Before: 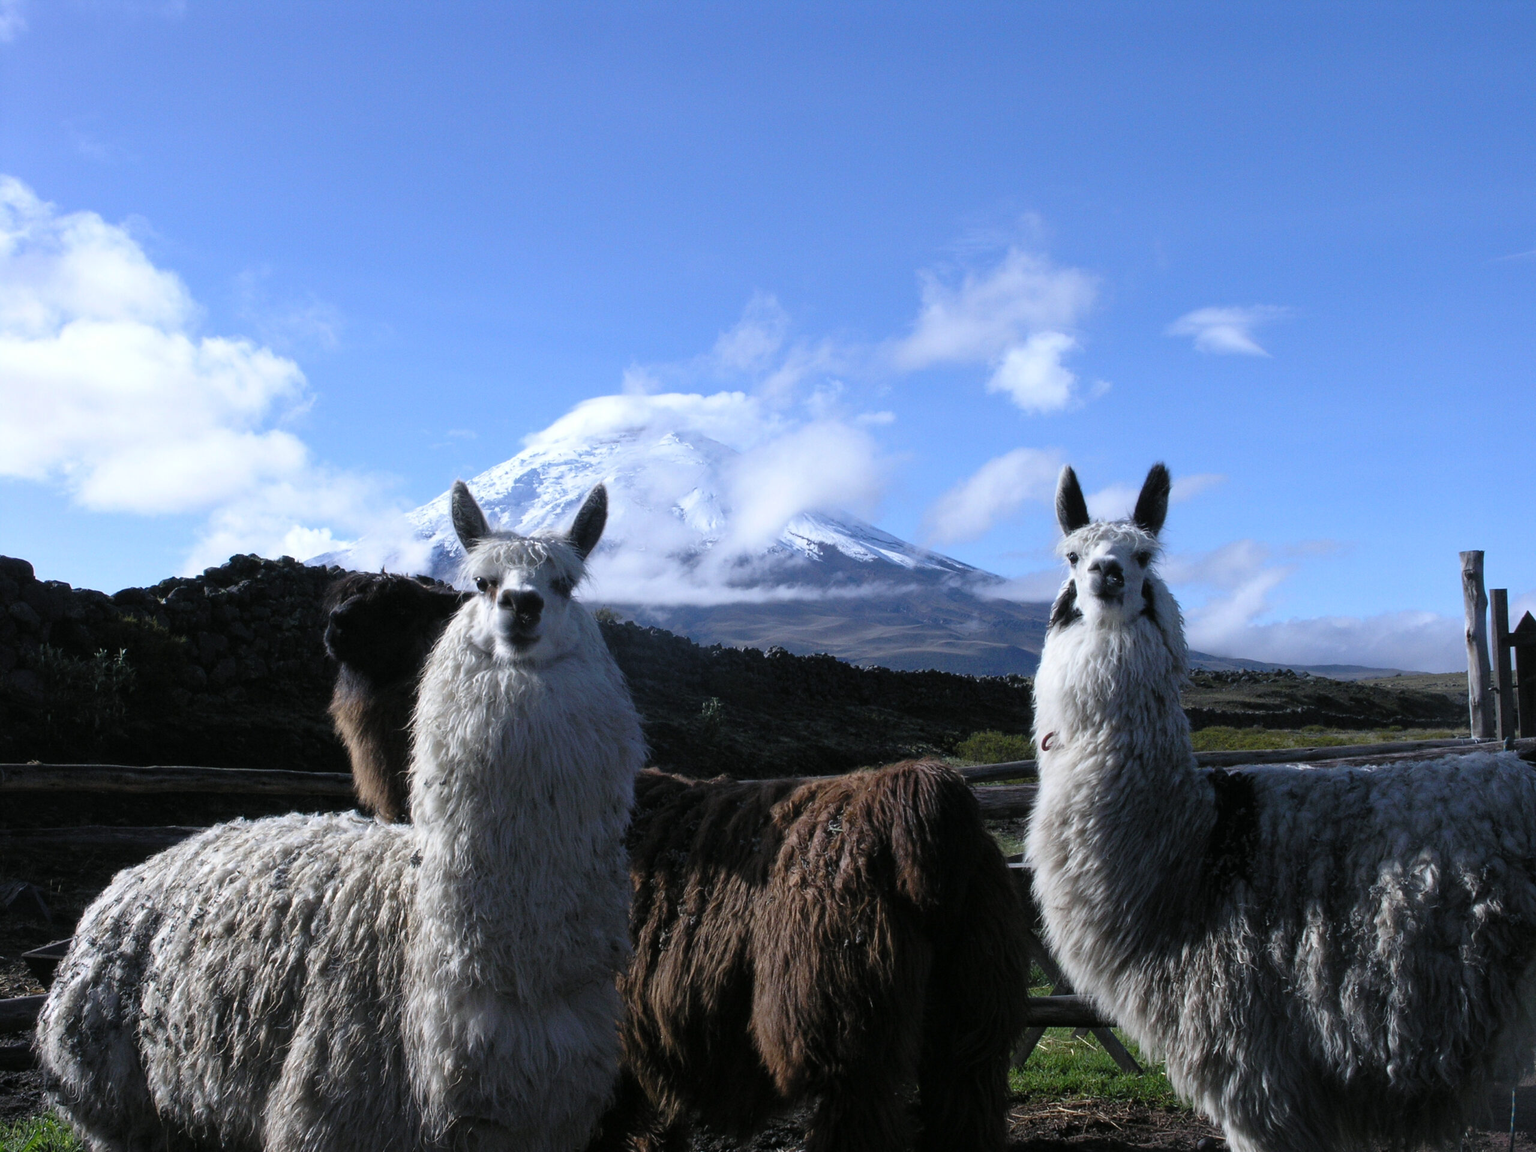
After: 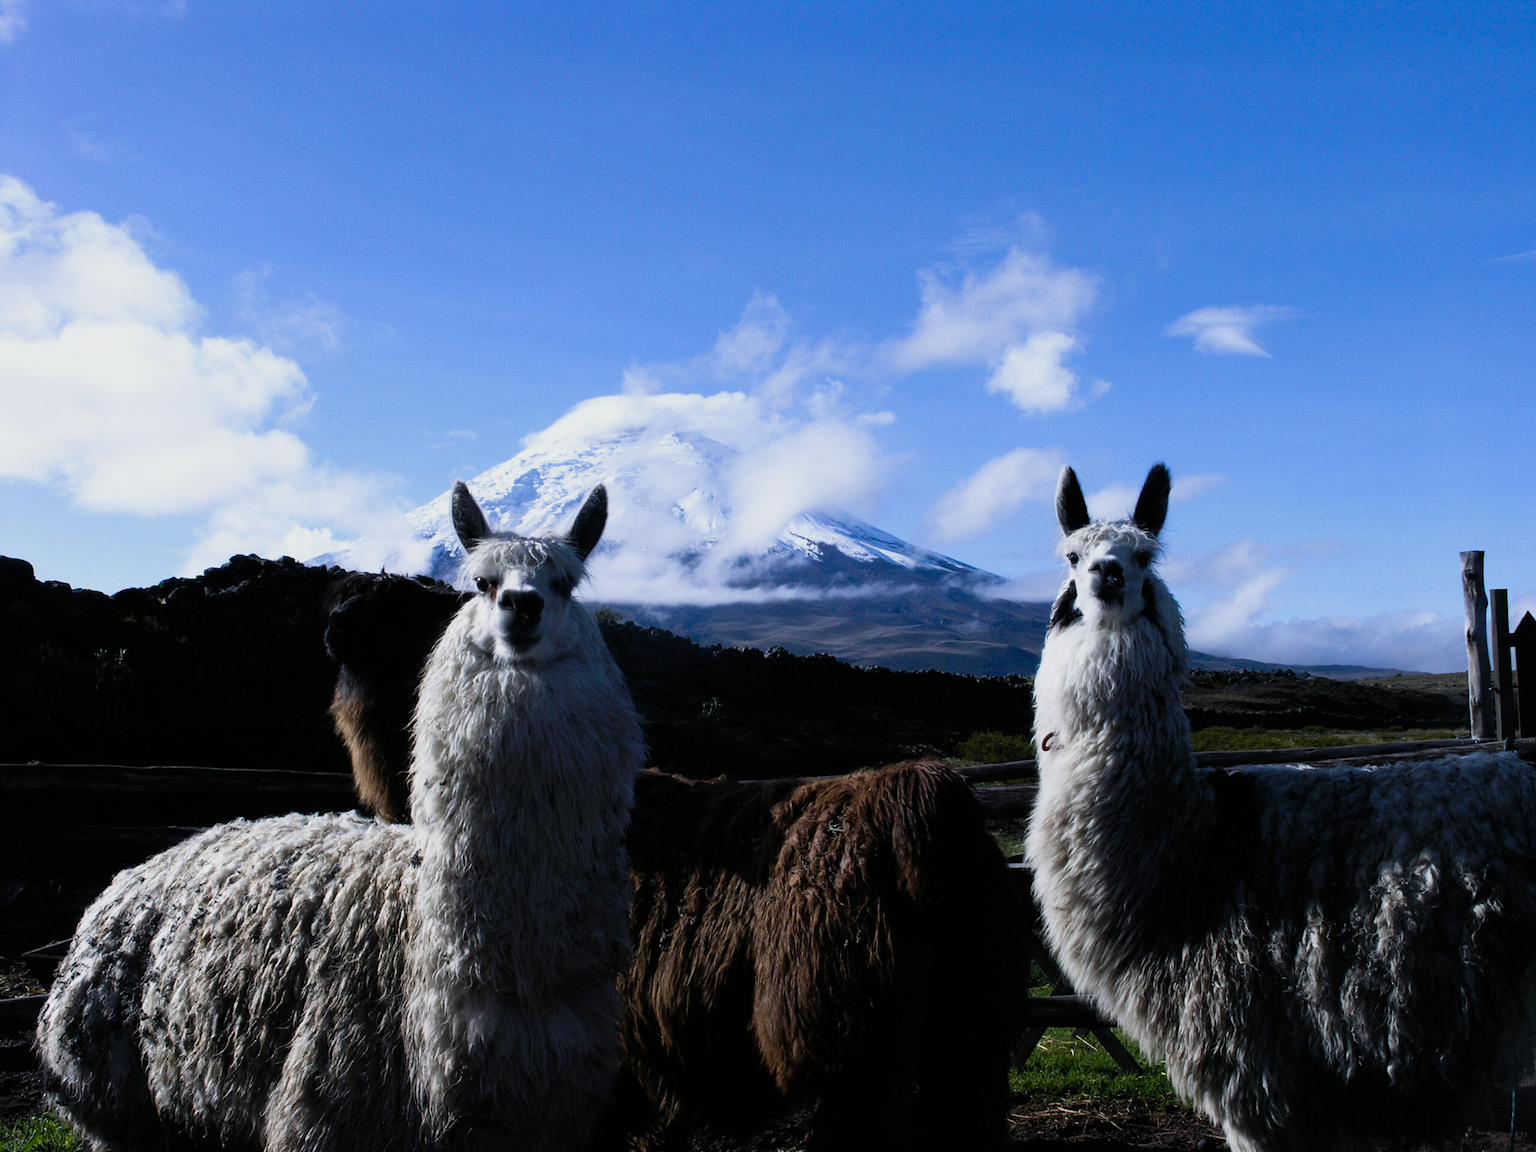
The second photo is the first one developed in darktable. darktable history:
exposure: exposure -0.462 EV, compensate highlight preservation false
sigmoid: contrast 1.86, skew 0.35
